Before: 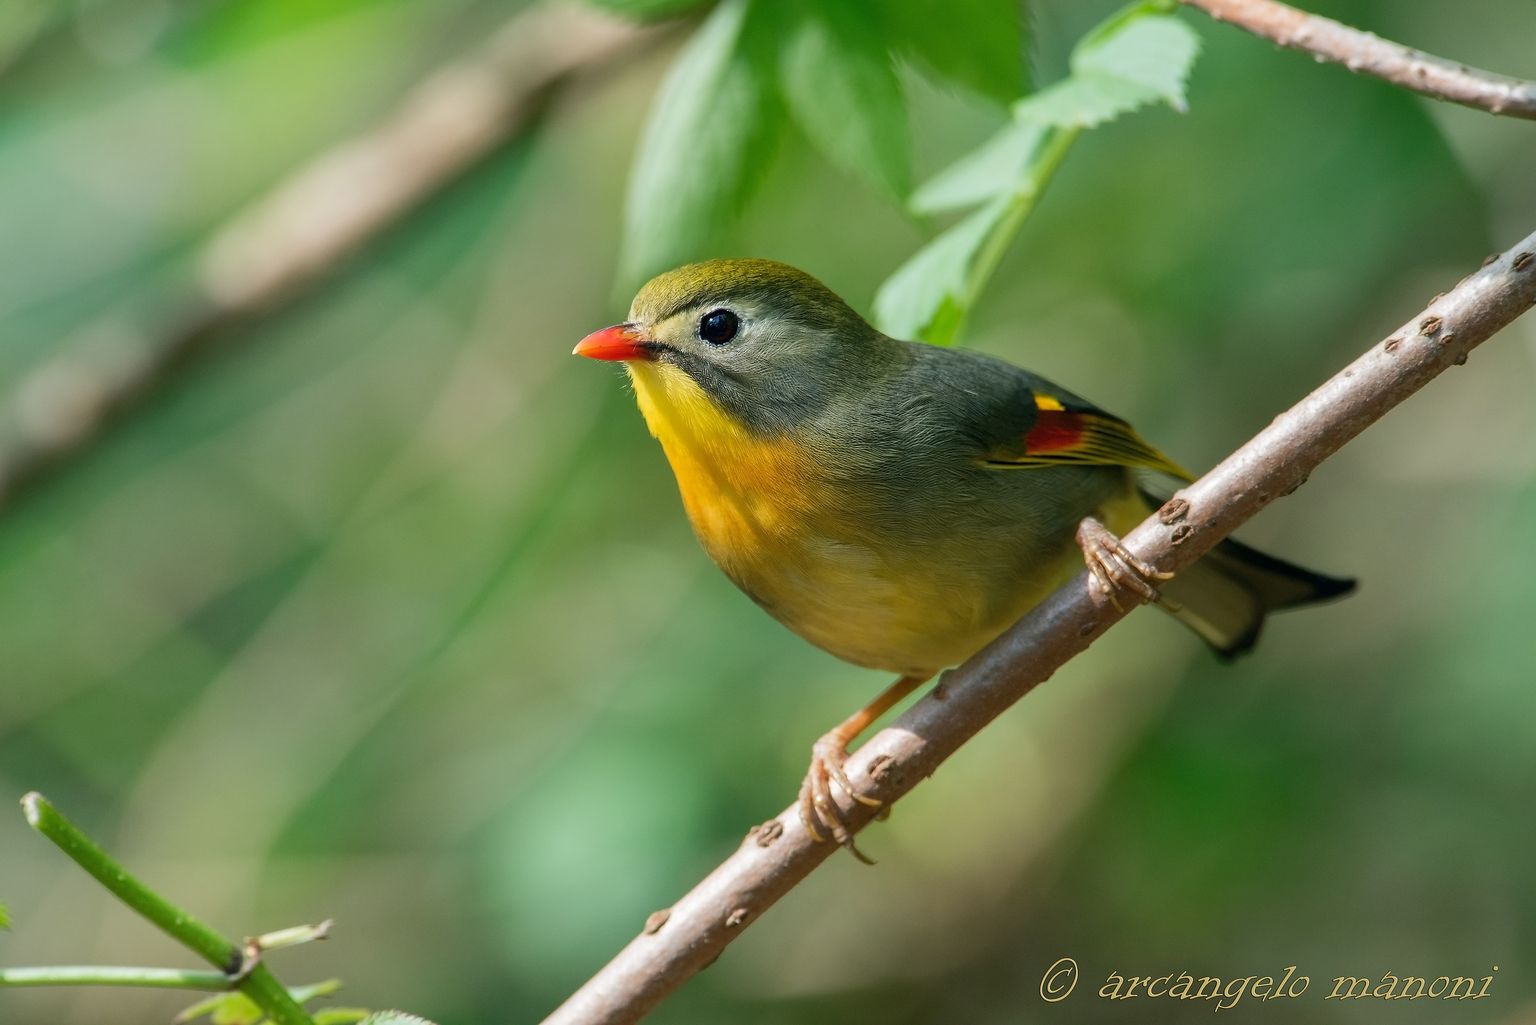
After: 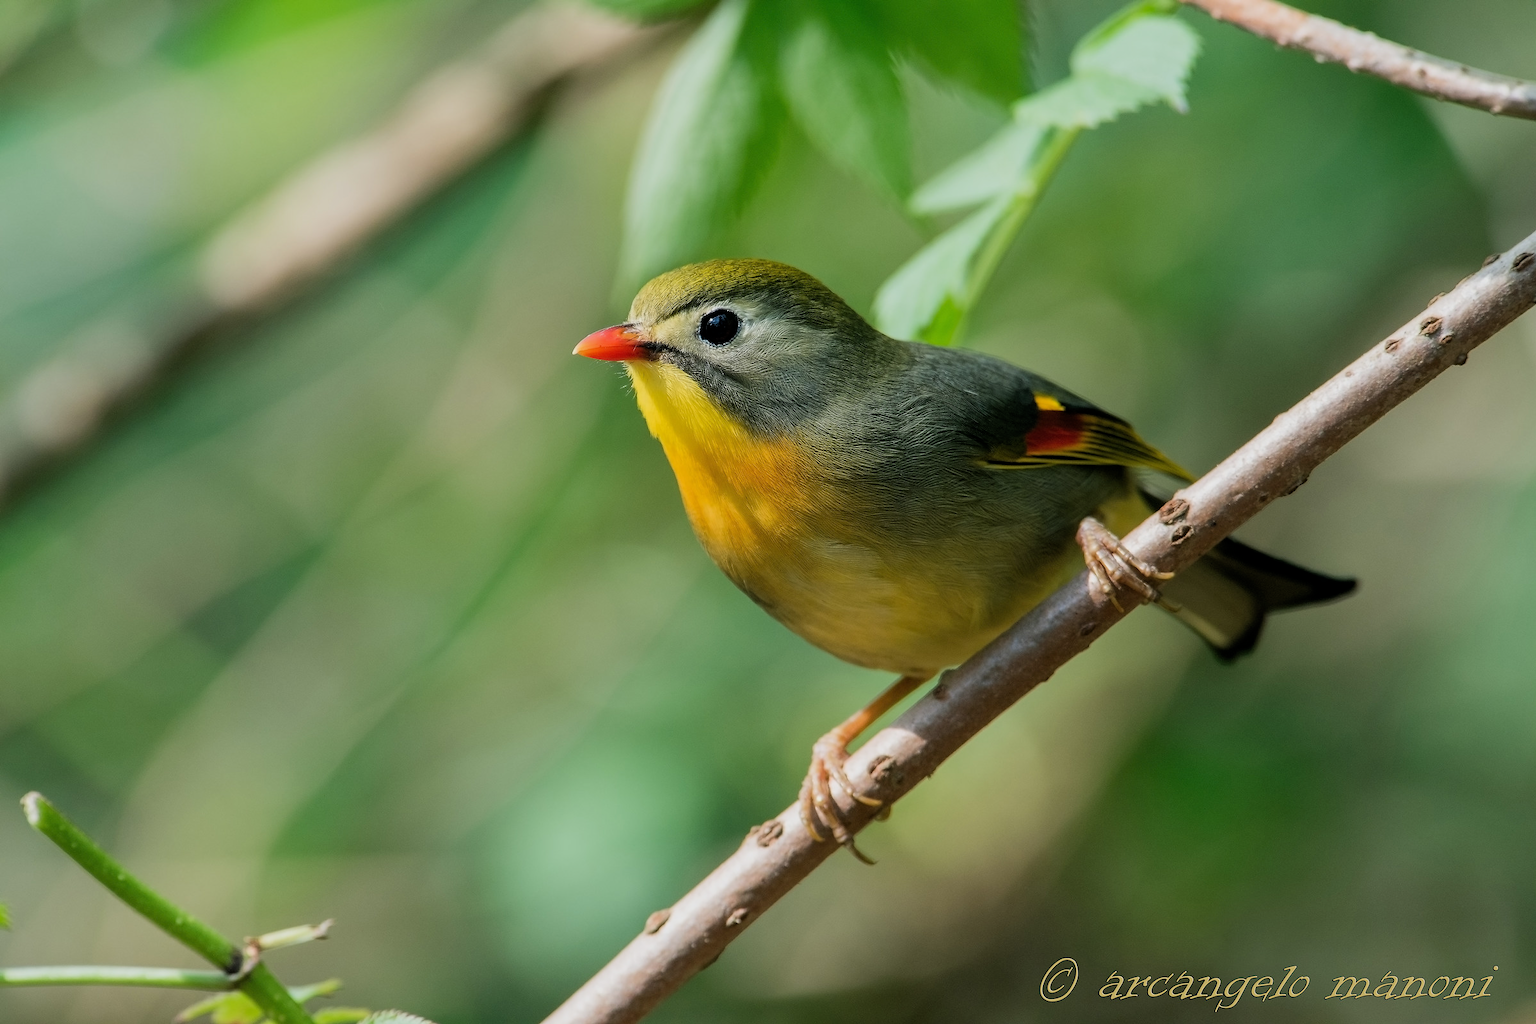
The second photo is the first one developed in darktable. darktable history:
filmic rgb: middle gray luminance 9.27%, black relative exposure -10.69 EV, white relative exposure 3.44 EV, threshold 2.99 EV, target black luminance 0%, hardness 5.94, latitude 59.54%, contrast 1.085, highlights saturation mix 4.28%, shadows ↔ highlights balance 29.27%, enable highlight reconstruction true
